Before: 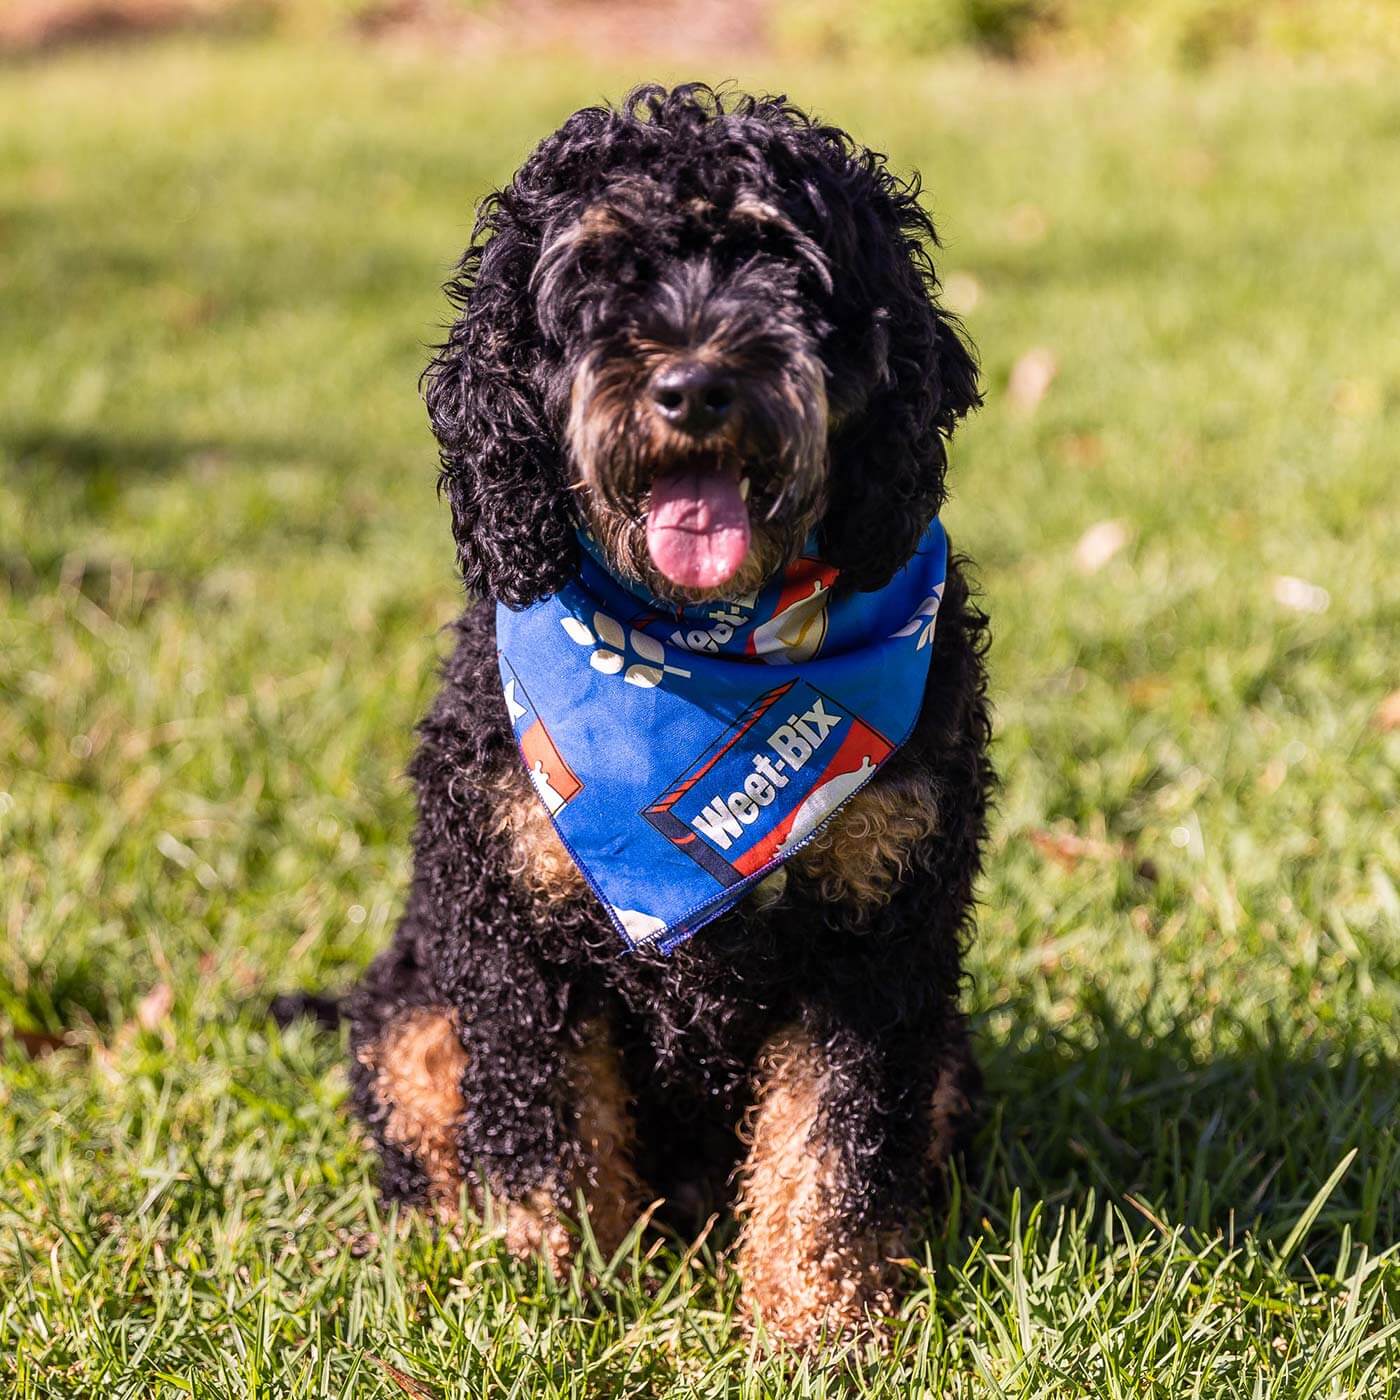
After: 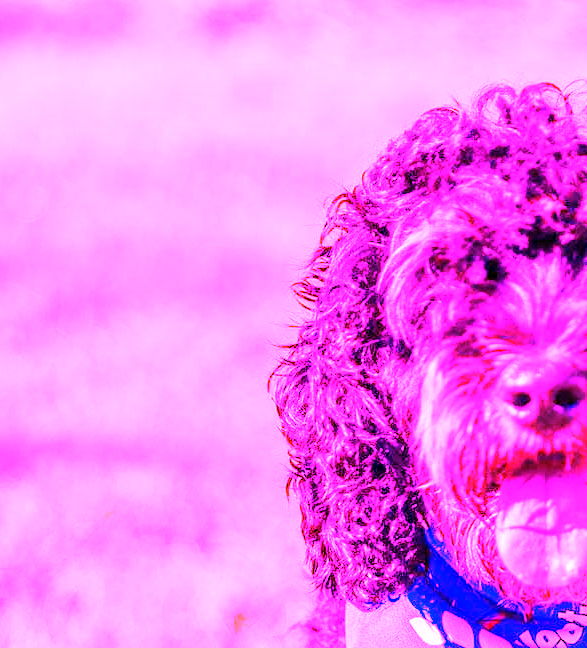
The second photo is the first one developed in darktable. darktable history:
white balance: red 8, blue 8
crop and rotate: left 10.817%, top 0.062%, right 47.194%, bottom 53.626%
